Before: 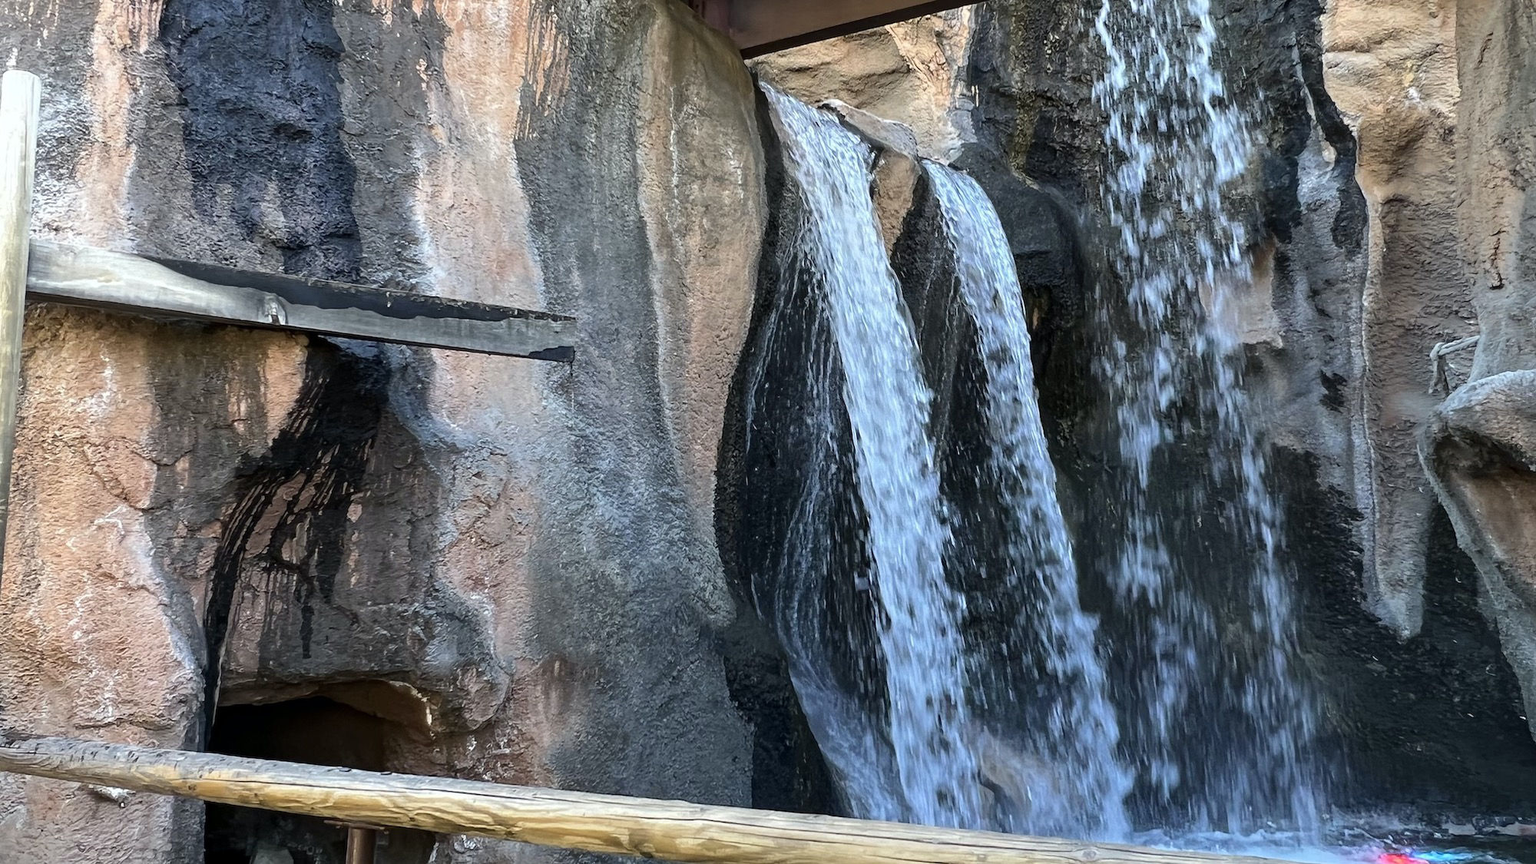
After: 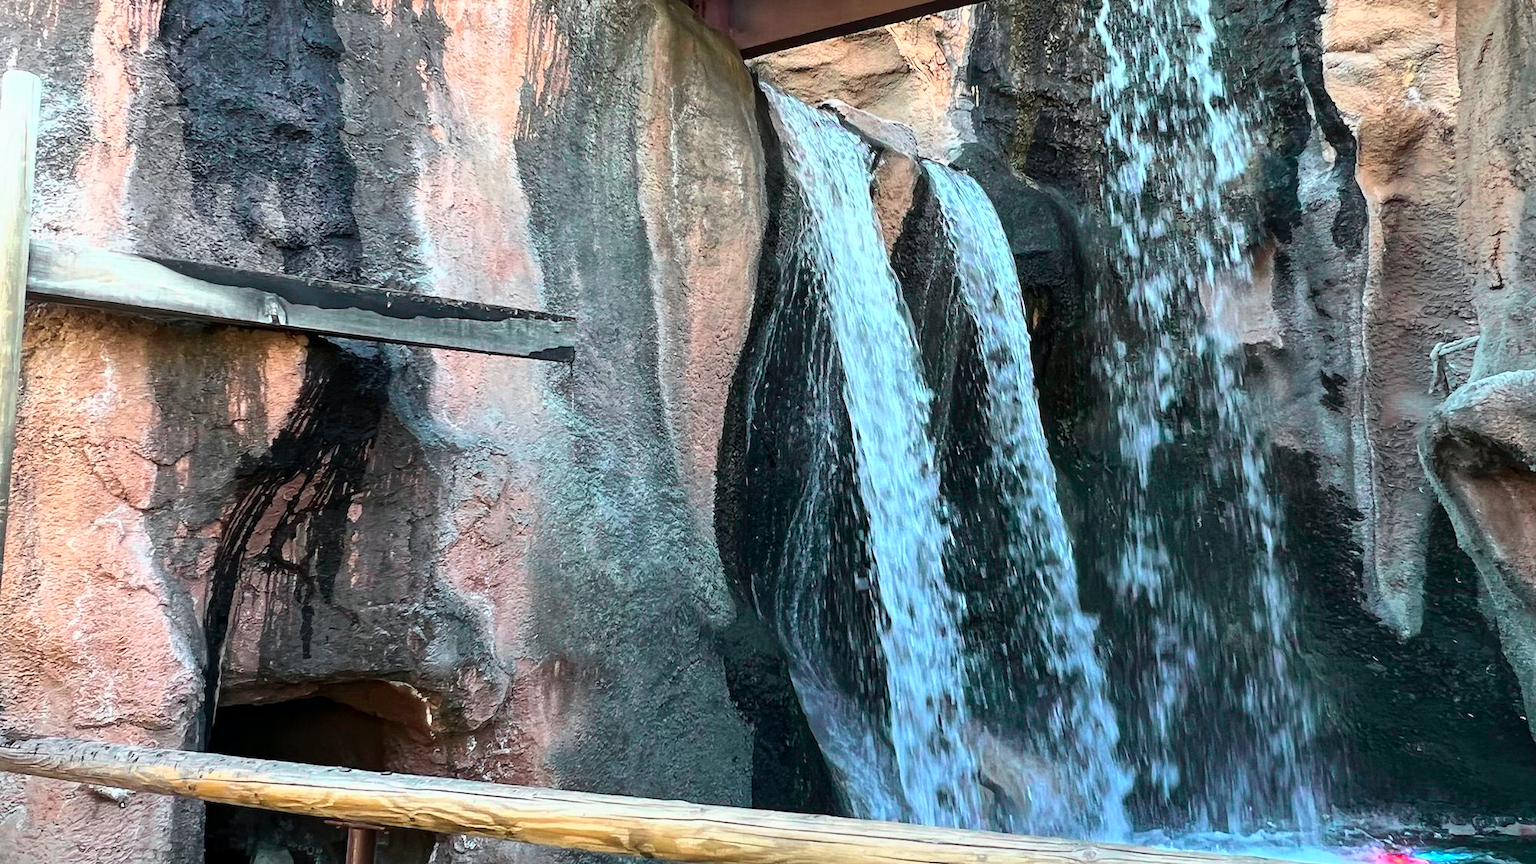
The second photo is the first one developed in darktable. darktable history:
tone curve: curves: ch0 [(0, 0) (0.051, 0.047) (0.102, 0.099) (0.236, 0.249) (0.429, 0.473) (0.67, 0.755) (0.875, 0.948) (1, 0.985)]; ch1 [(0, 0) (0.339, 0.298) (0.402, 0.363) (0.453, 0.413) (0.485, 0.469) (0.494, 0.493) (0.504, 0.502) (0.515, 0.526) (0.563, 0.591) (0.597, 0.639) (0.834, 0.888) (1, 1)]; ch2 [(0, 0) (0.362, 0.353) (0.425, 0.439) (0.501, 0.501) (0.537, 0.538) (0.58, 0.59) (0.642, 0.669) (0.773, 0.856) (1, 1)], color space Lab, independent channels, preserve colors none
